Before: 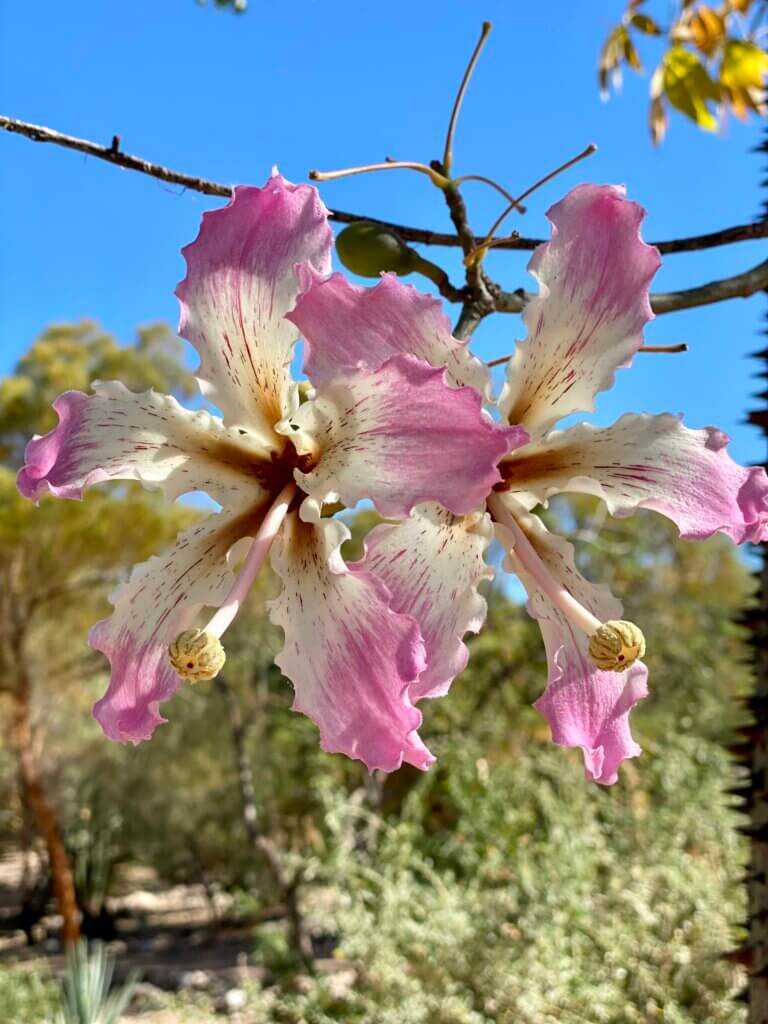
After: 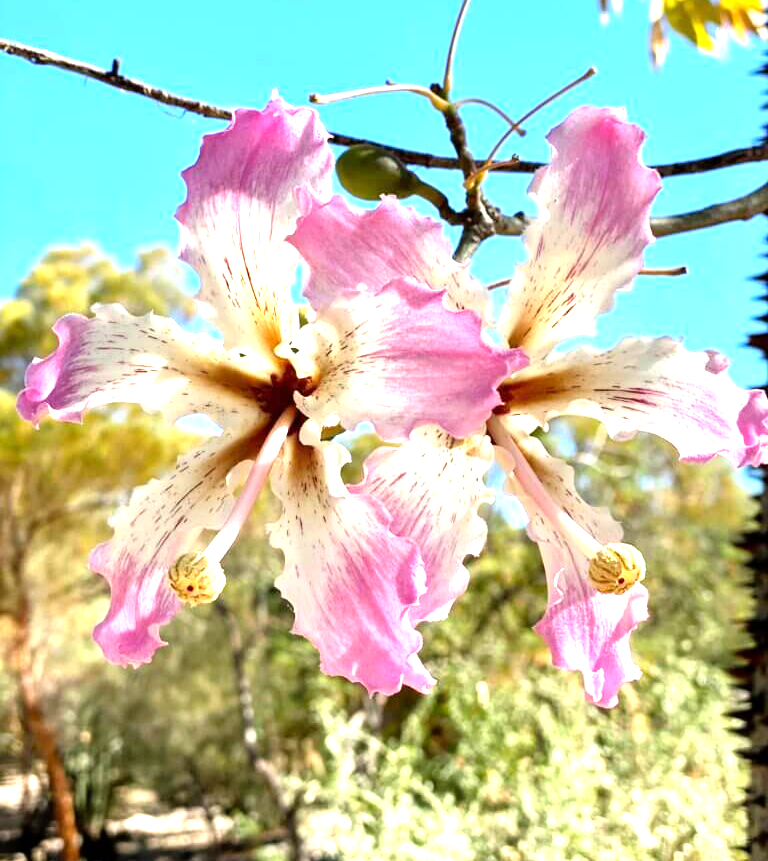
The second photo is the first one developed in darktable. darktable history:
crop: top 7.585%, bottom 8.253%
tone equalizer: -8 EV -0.743 EV, -7 EV -0.666 EV, -6 EV -0.567 EV, -5 EV -0.367 EV, -3 EV 0.398 EV, -2 EV 0.6 EV, -1 EV 0.68 EV, +0 EV 0.763 EV
exposure: exposure 0.649 EV, compensate highlight preservation false
